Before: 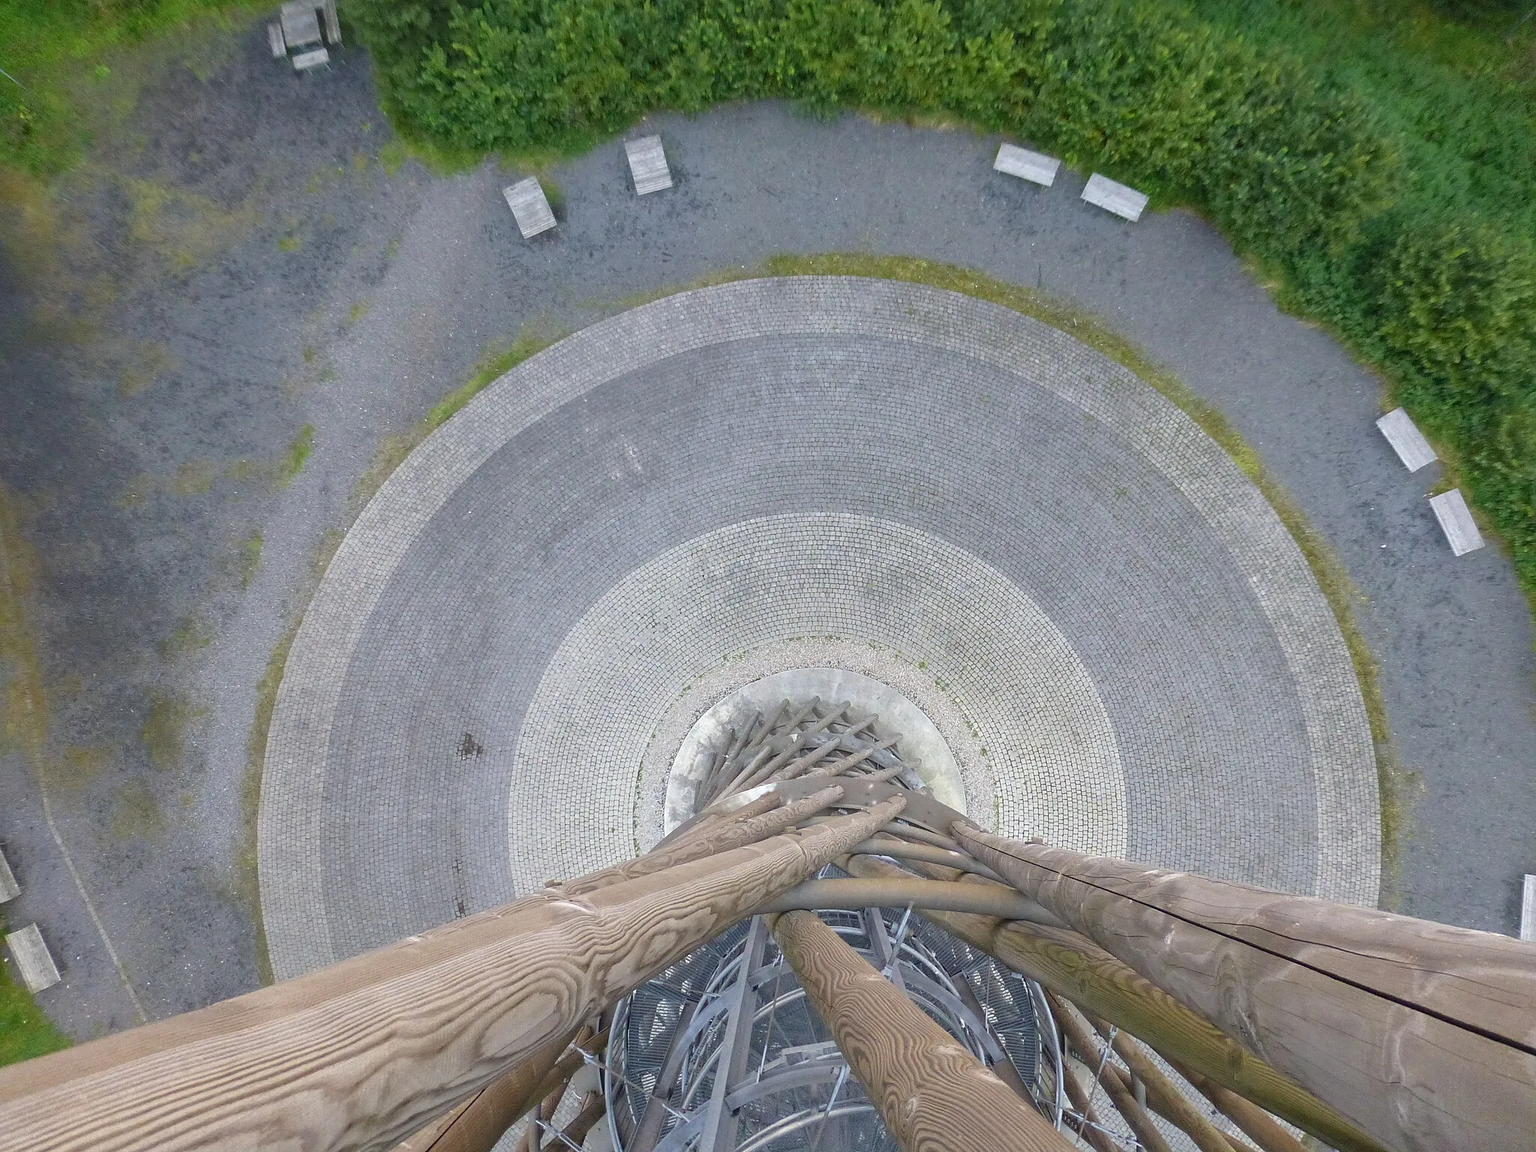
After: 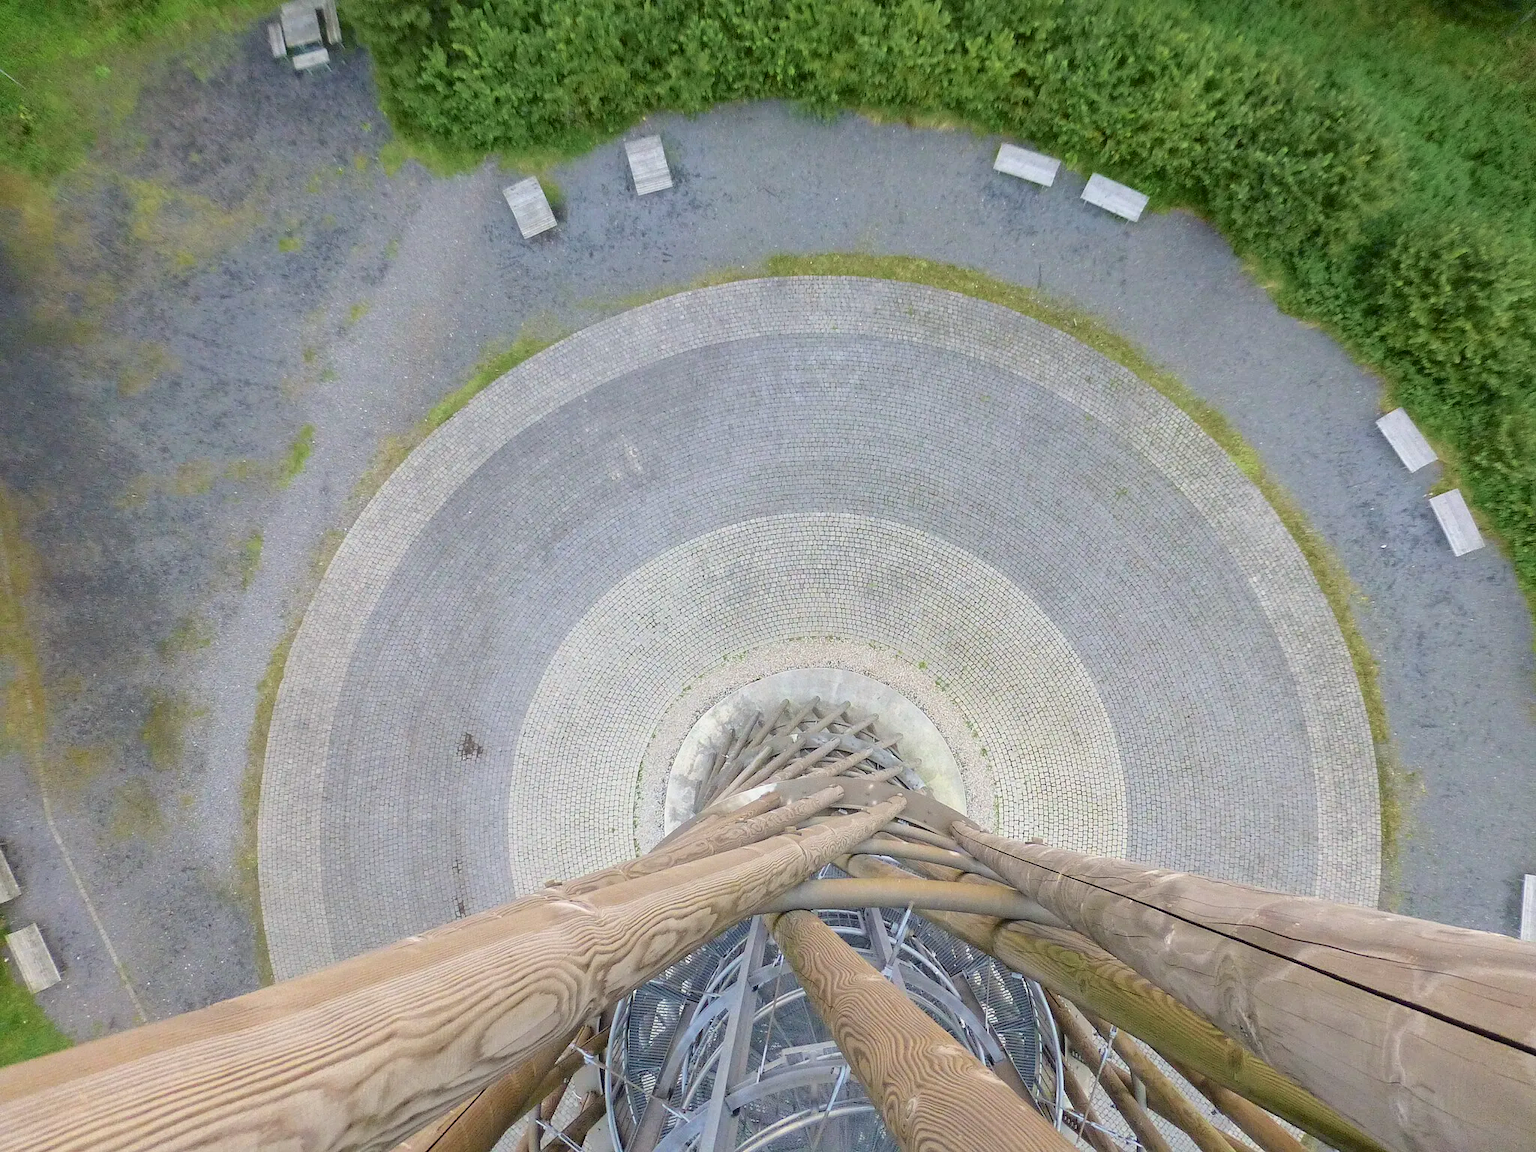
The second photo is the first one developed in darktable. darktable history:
tone curve: curves: ch0 [(0, 0.021) (0.049, 0.044) (0.152, 0.14) (0.328, 0.377) (0.473, 0.543) (0.641, 0.705) (0.868, 0.887) (1, 0.969)]; ch1 [(0, 0) (0.322, 0.328) (0.43, 0.425) (0.474, 0.466) (0.502, 0.503) (0.522, 0.526) (0.564, 0.591) (0.602, 0.632) (0.677, 0.701) (0.859, 0.885) (1, 1)]; ch2 [(0, 0) (0.33, 0.301) (0.447, 0.44) (0.487, 0.496) (0.502, 0.516) (0.535, 0.554) (0.565, 0.598) (0.618, 0.629) (1, 1)], color space Lab, independent channels, preserve colors none
